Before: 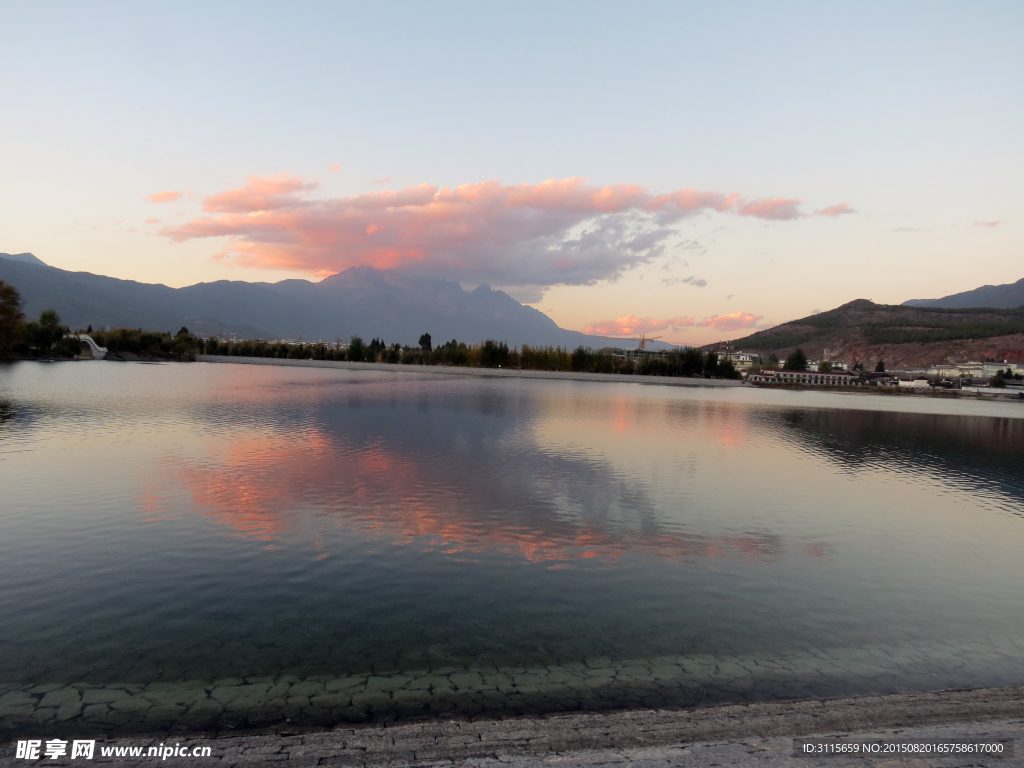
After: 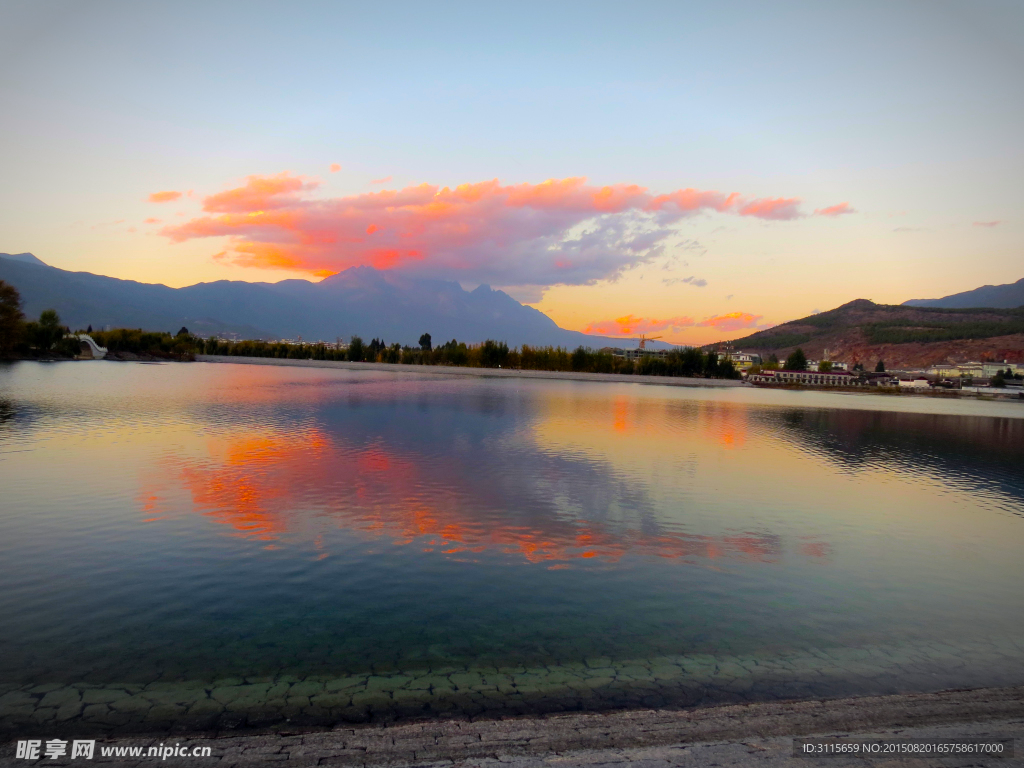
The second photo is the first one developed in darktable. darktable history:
color balance rgb: perceptual saturation grading › global saturation 63.834%, perceptual saturation grading › highlights 50.944%, perceptual saturation grading › shadows 29.483%, global vibrance 20%
vignetting: automatic ratio true
